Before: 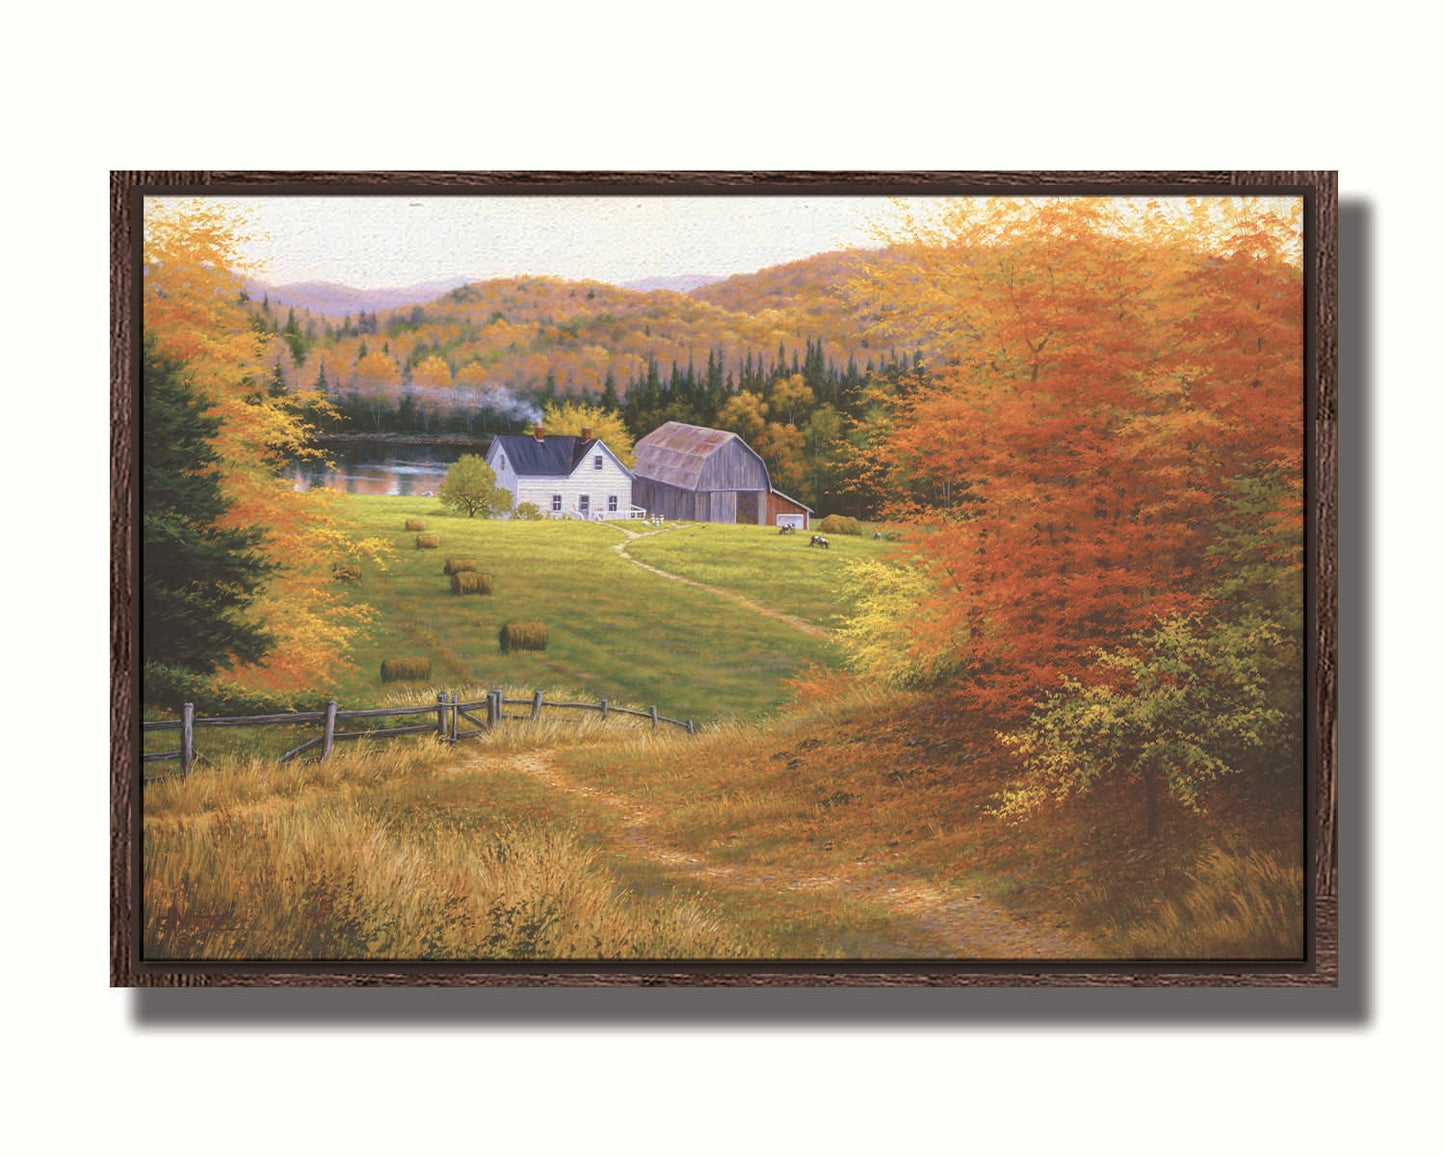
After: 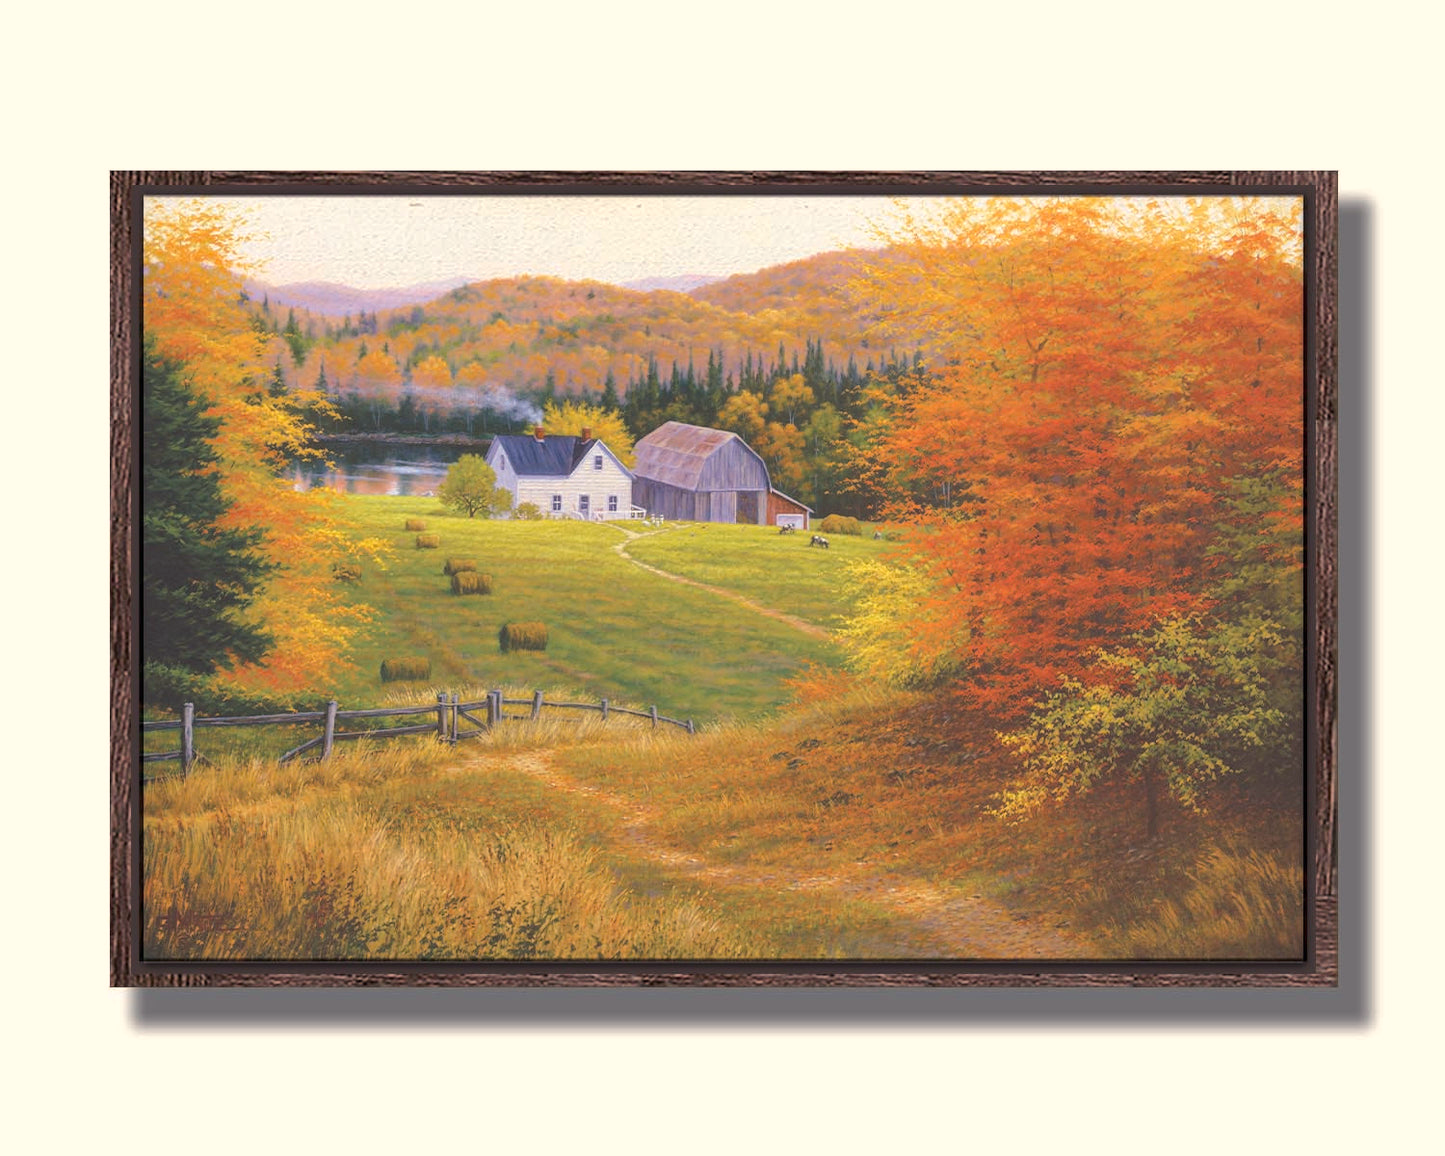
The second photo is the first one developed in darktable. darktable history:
color balance rgb: power › chroma 1.001%, power › hue 255.08°, highlights gain › chroma 3.103%, highlights gain › hue 76.49°, perceptual saturation grading › global saturation 12.045%, perceptual brilliance grading › mid-tones 10.155%, perceptual brilliance grading › shadows 14.164%, global vibrance 9.786%
